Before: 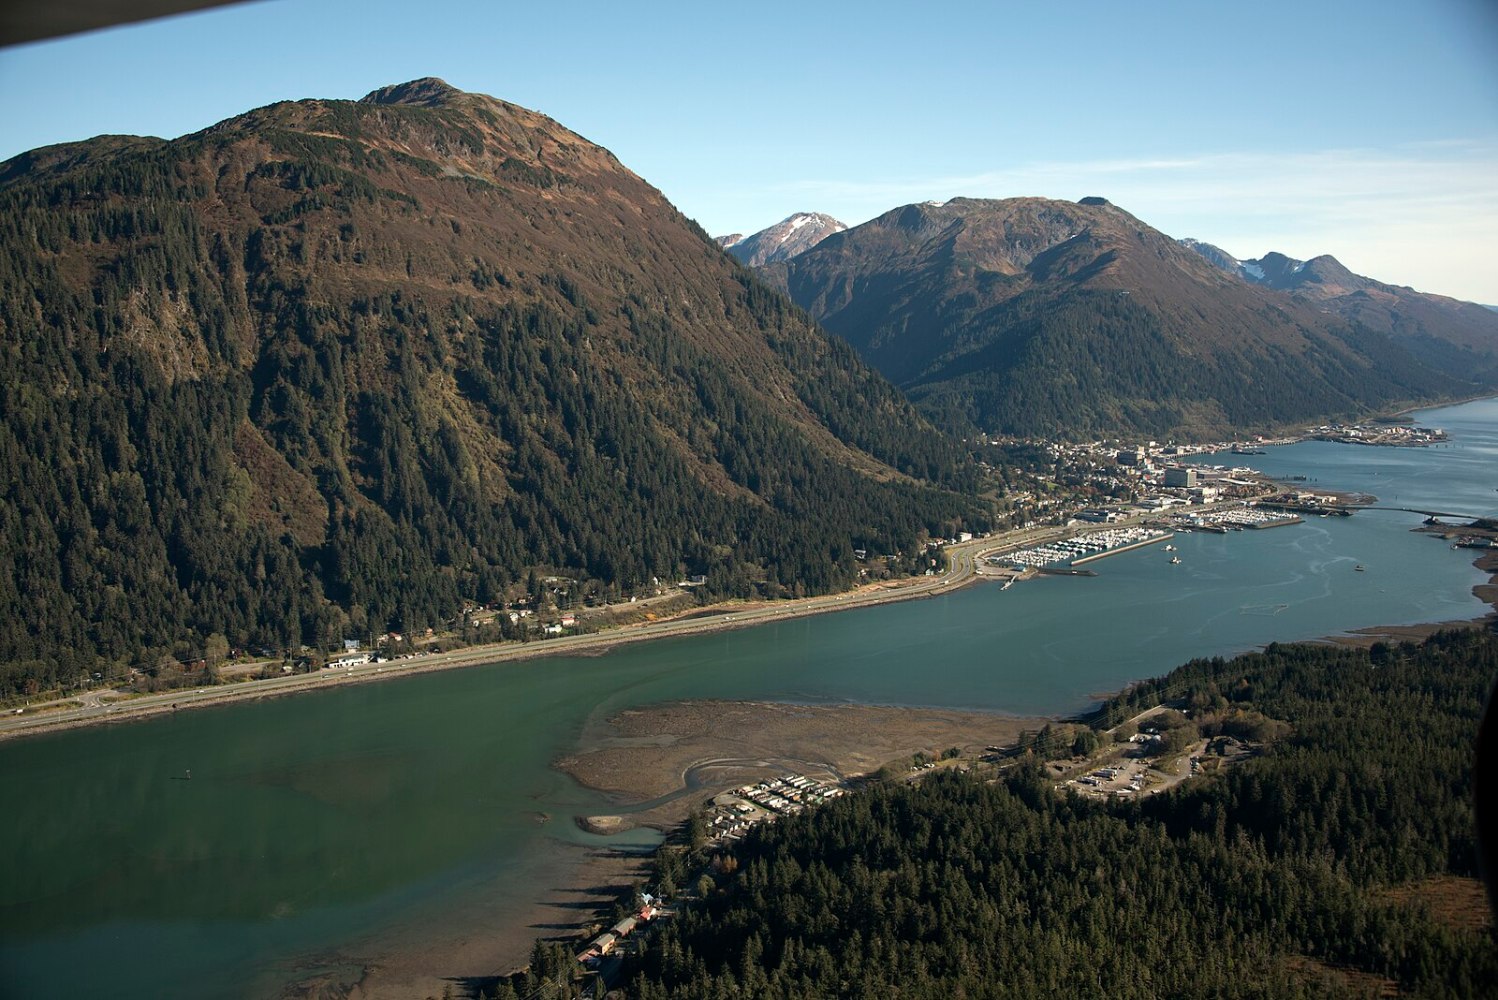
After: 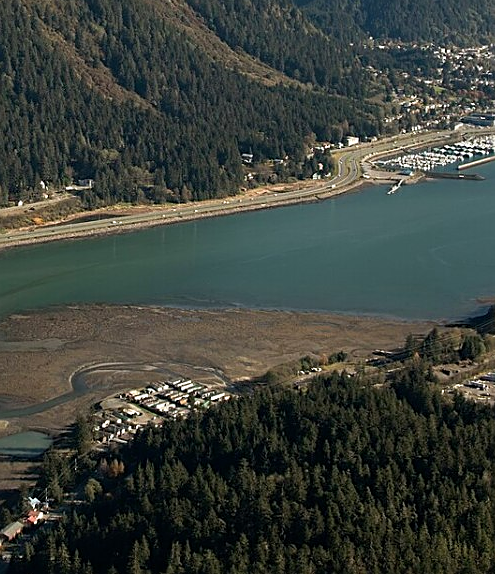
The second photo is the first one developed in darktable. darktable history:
crop: left 40.985%, top 39.687%, right 25.93%, bottom 2.829%
sharpen: on, module defaults
